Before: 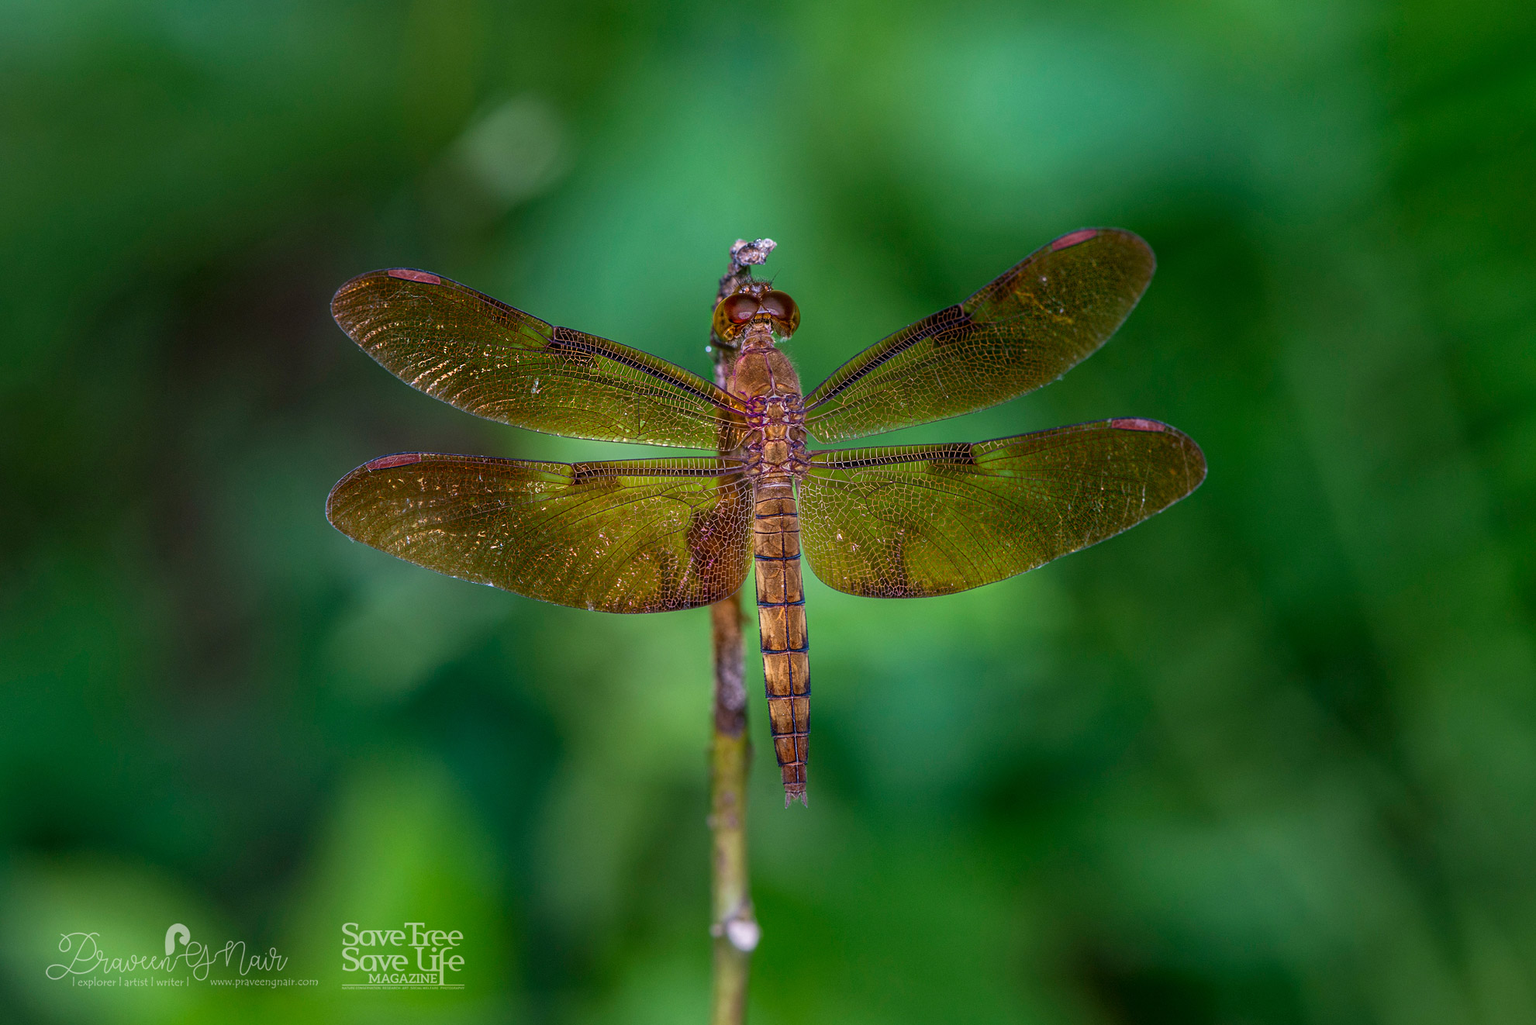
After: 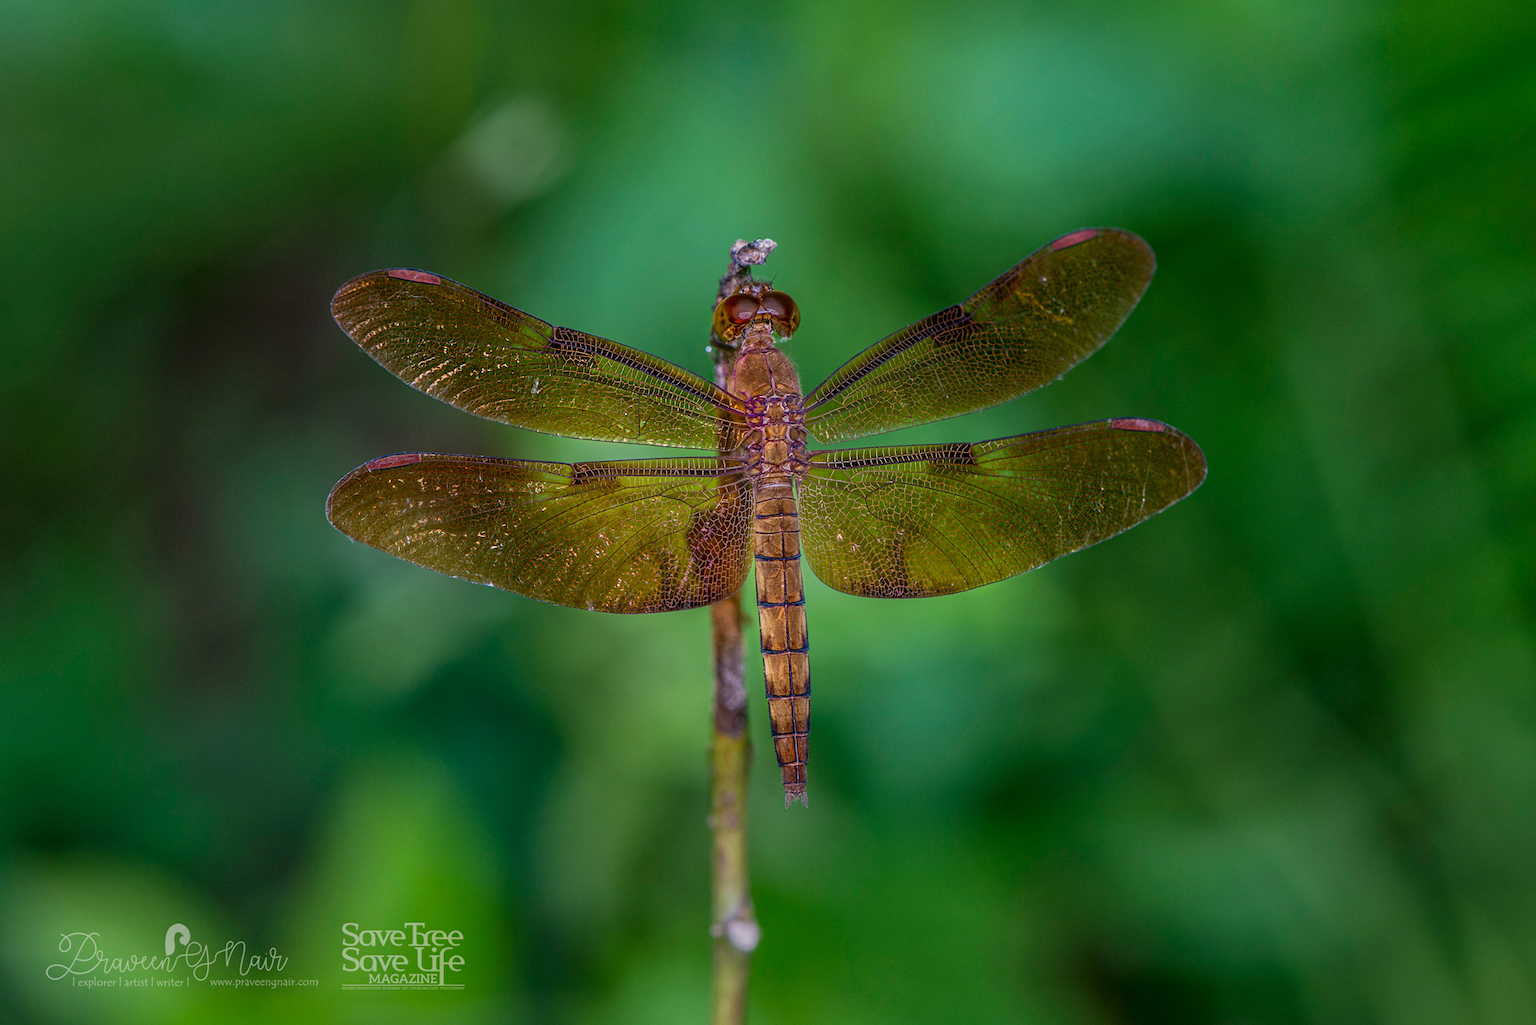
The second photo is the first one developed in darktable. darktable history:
tone equalizer: -8 EV -0.002 EV, -7 EV 0.005 EV, -6 EV -0.008 EV, -5 EV 0.007 EV, -4 EV -0.042 EV, -3 EV -0.233 EV, -2 EV -0.662 EV, -1 EV -0.983 EV, +0 EV -0.969 EV, smoothing diameter 2%, edges refinement/feathering 20, mask exposure compensation -1.57 EV, filter diffusion 5
exposure: compensate highlight preservation false
